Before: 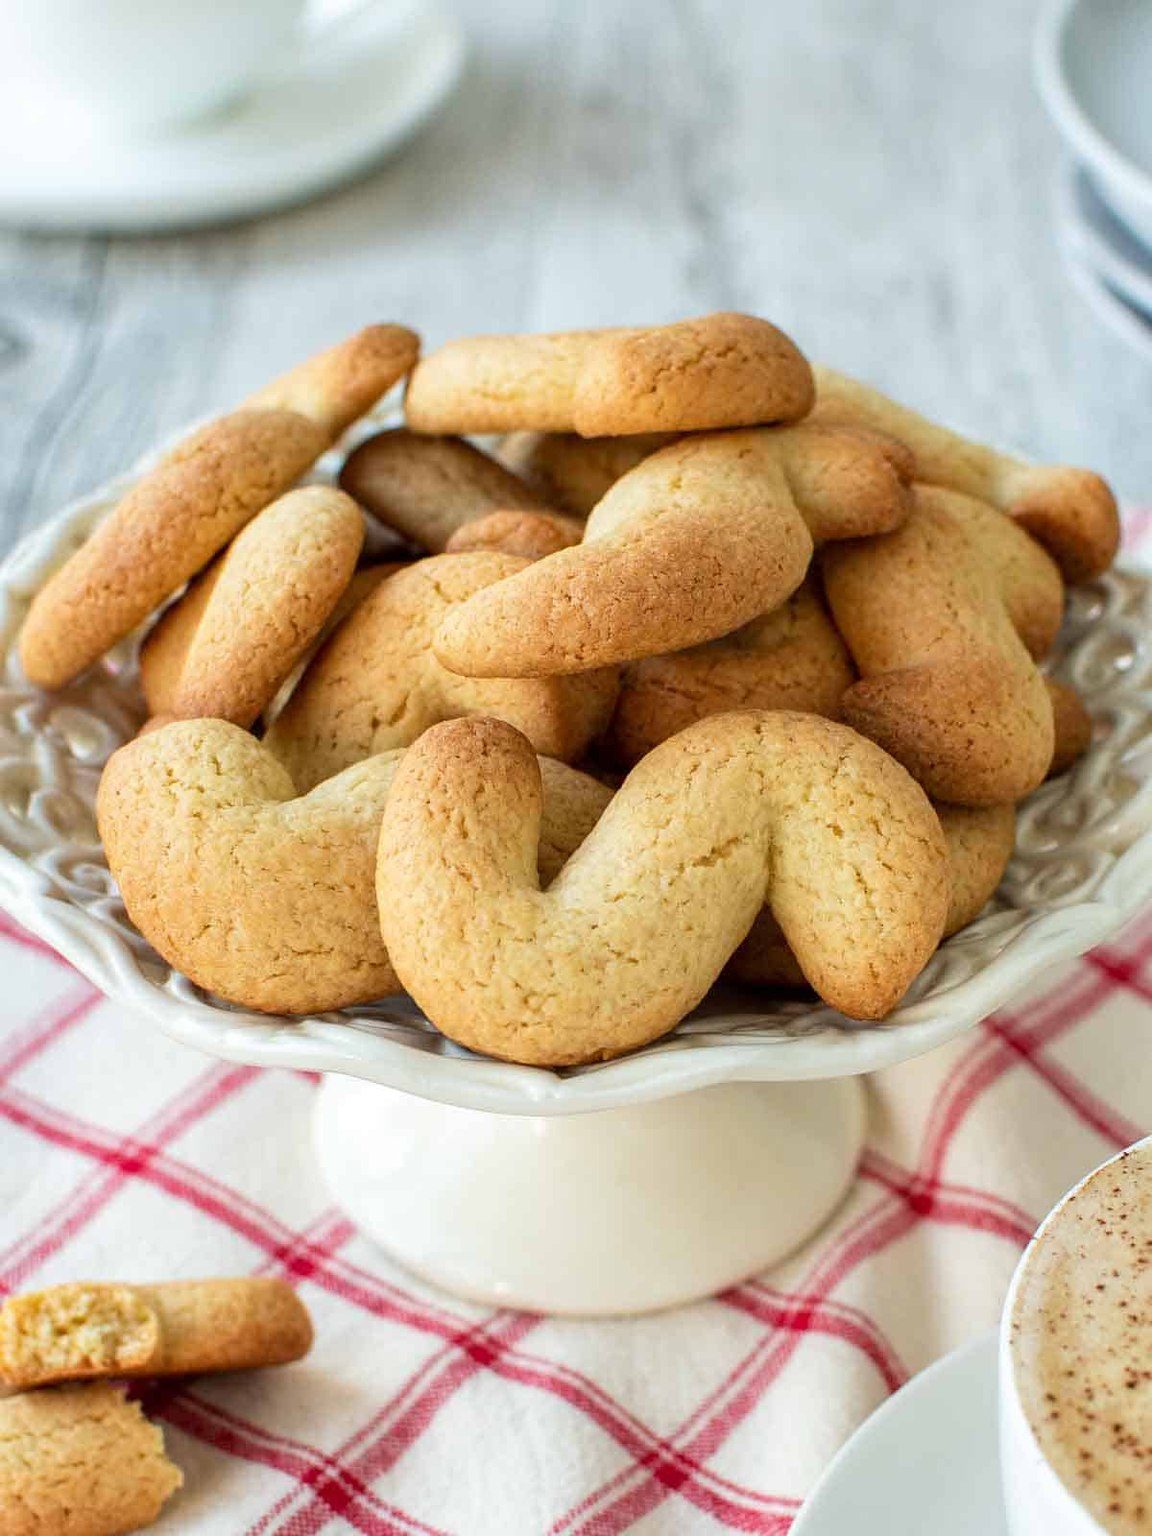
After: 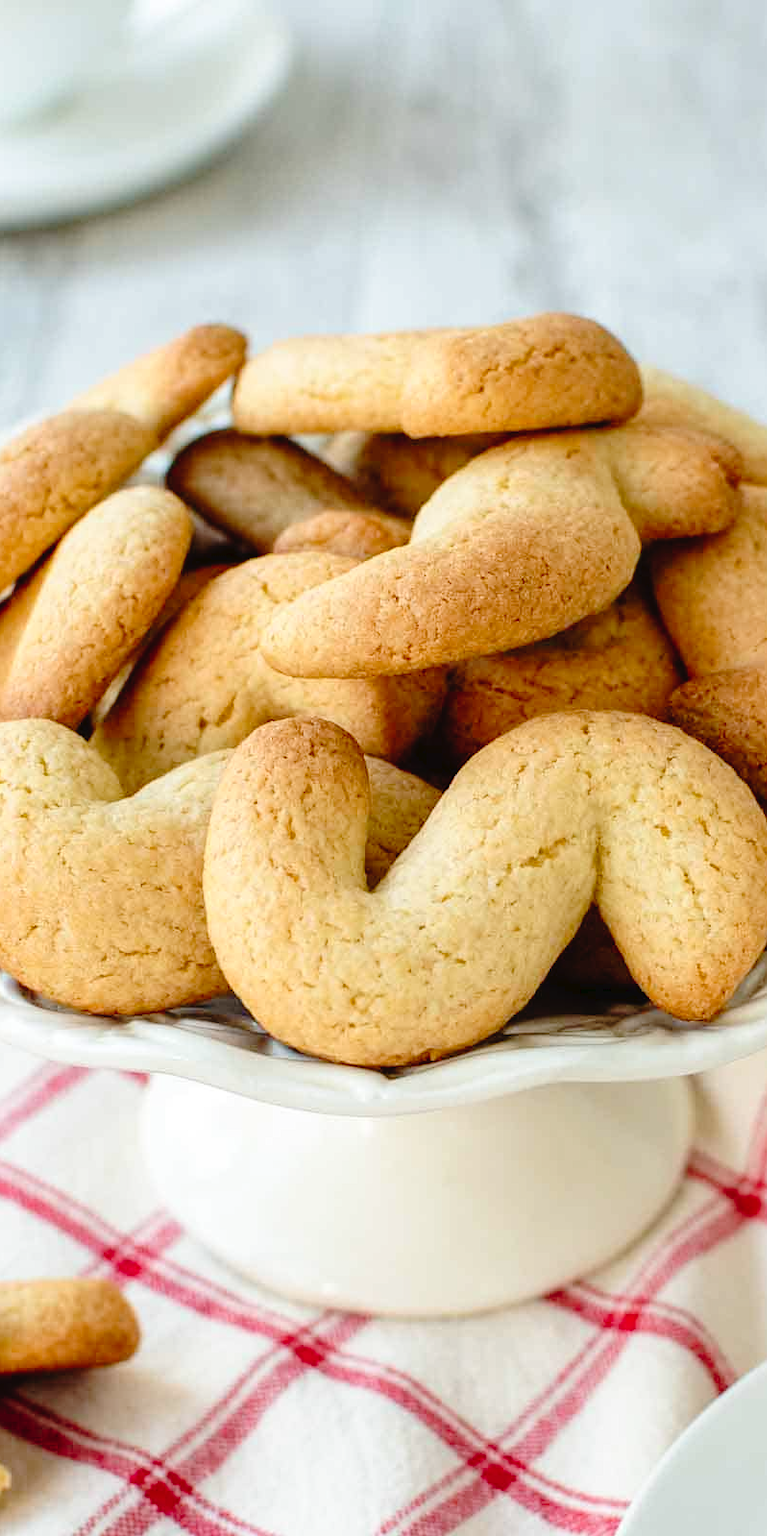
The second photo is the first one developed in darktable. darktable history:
tone curve: curves: ch0 [(0, 0) (0.003, 0.025) (0.011, 0.027) (0.025, 0.032) (0.044, 0.037) (0.069, 0.044) (0.1, 0.054) (0.136, 0.084) (0.177, 0.128) (0.224, 0.196) (0.277, 0.281) (0.335, 0.376) (0.399, 0.461) (0.468, 0.534) (0.543, 0.613) (0.623, 0.692) (0.709, 0.77) (0.801, 0.849) (0.898, 0.934) (1, 1)], preserve colors none
crop and rotate: left 15.055%, right 18.278%
